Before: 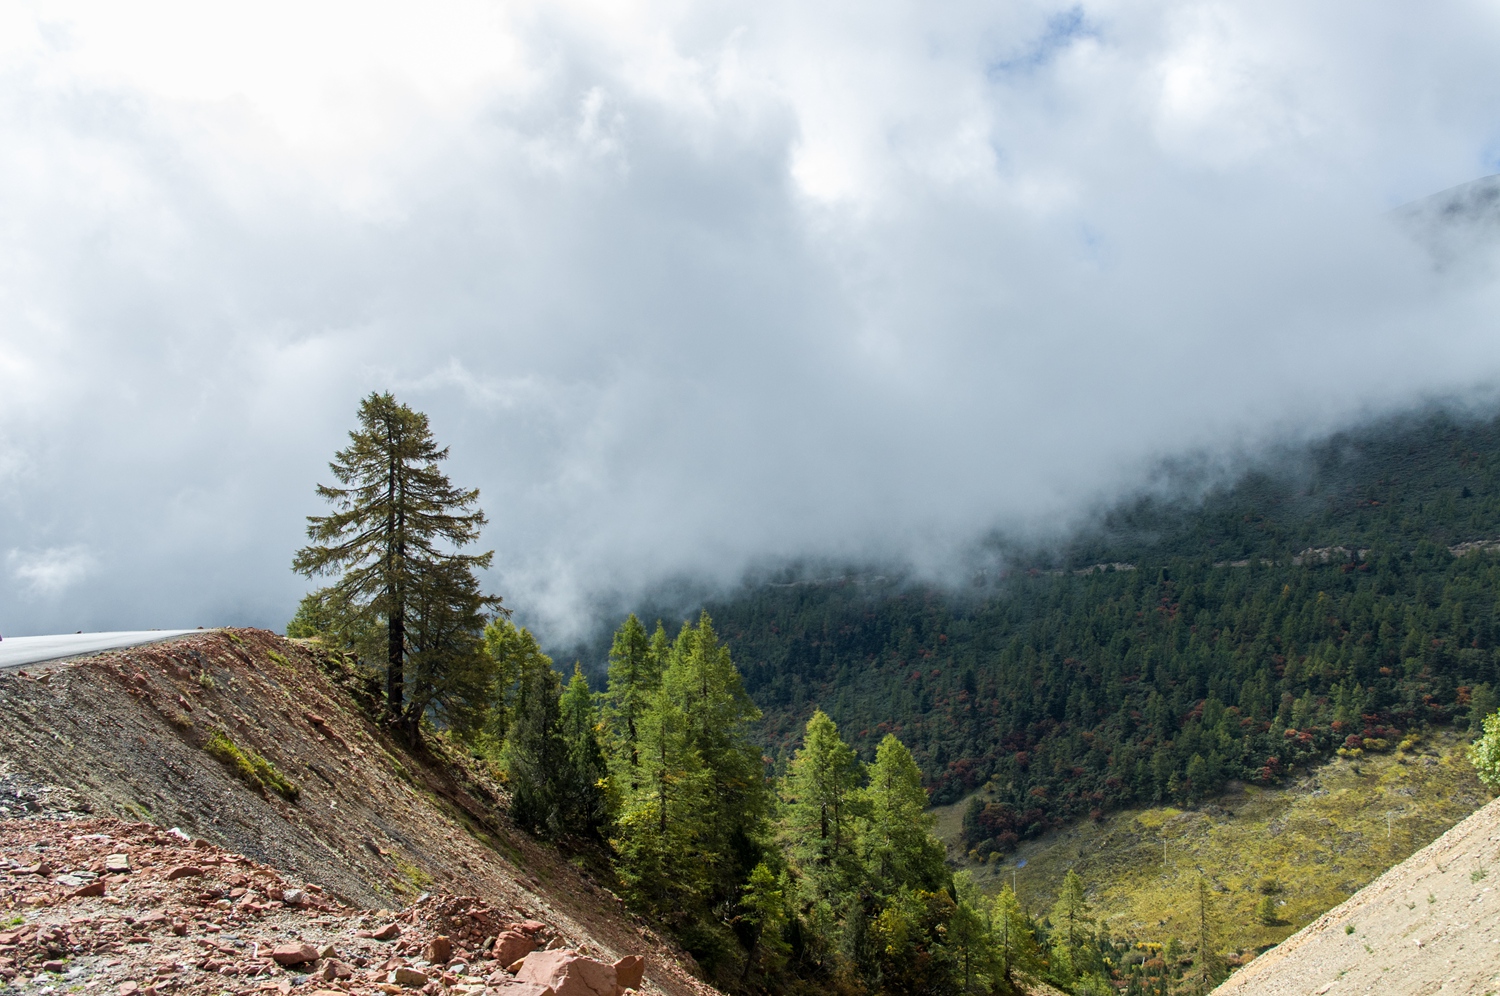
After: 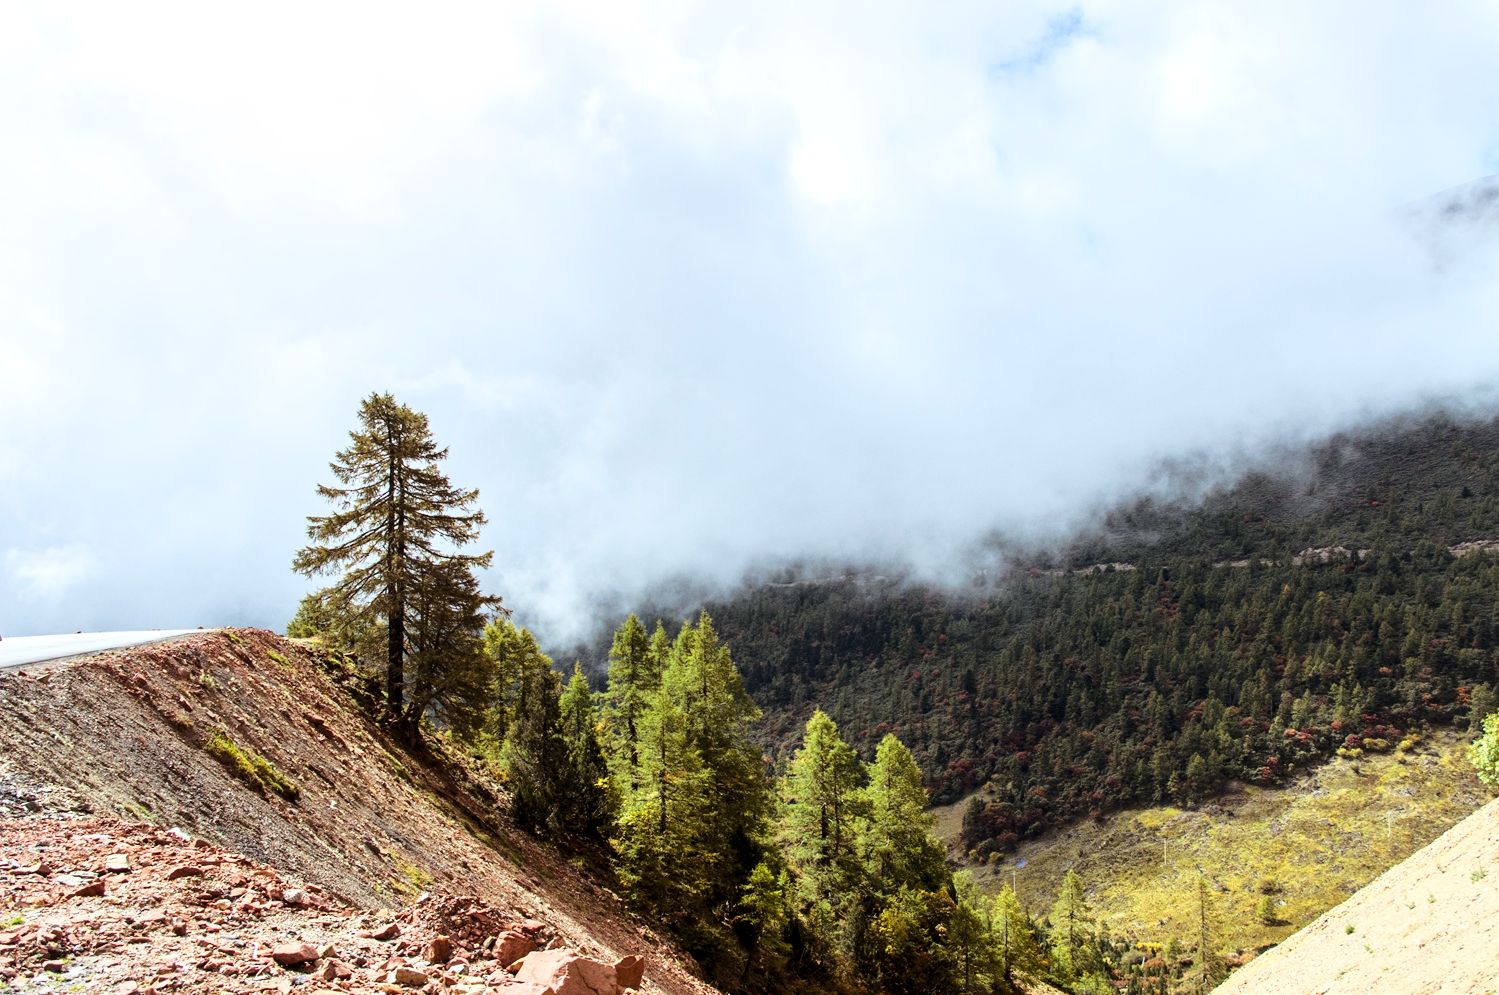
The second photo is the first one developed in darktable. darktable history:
base curve: curves: ch0 [(0, 0) (0.028, 0.03) (0.121, 0.232) (0.46, 0.748) (0.859, 0.968) (1, 1)]
color balance rgb: shadows lift › chroma 9.658%, shadows lift › hue 42.07°, perceptual saturation grading › global saturation 1%
local contrast: highlights 104%, shadows 98%, detail 120%, midtone range 0.2
